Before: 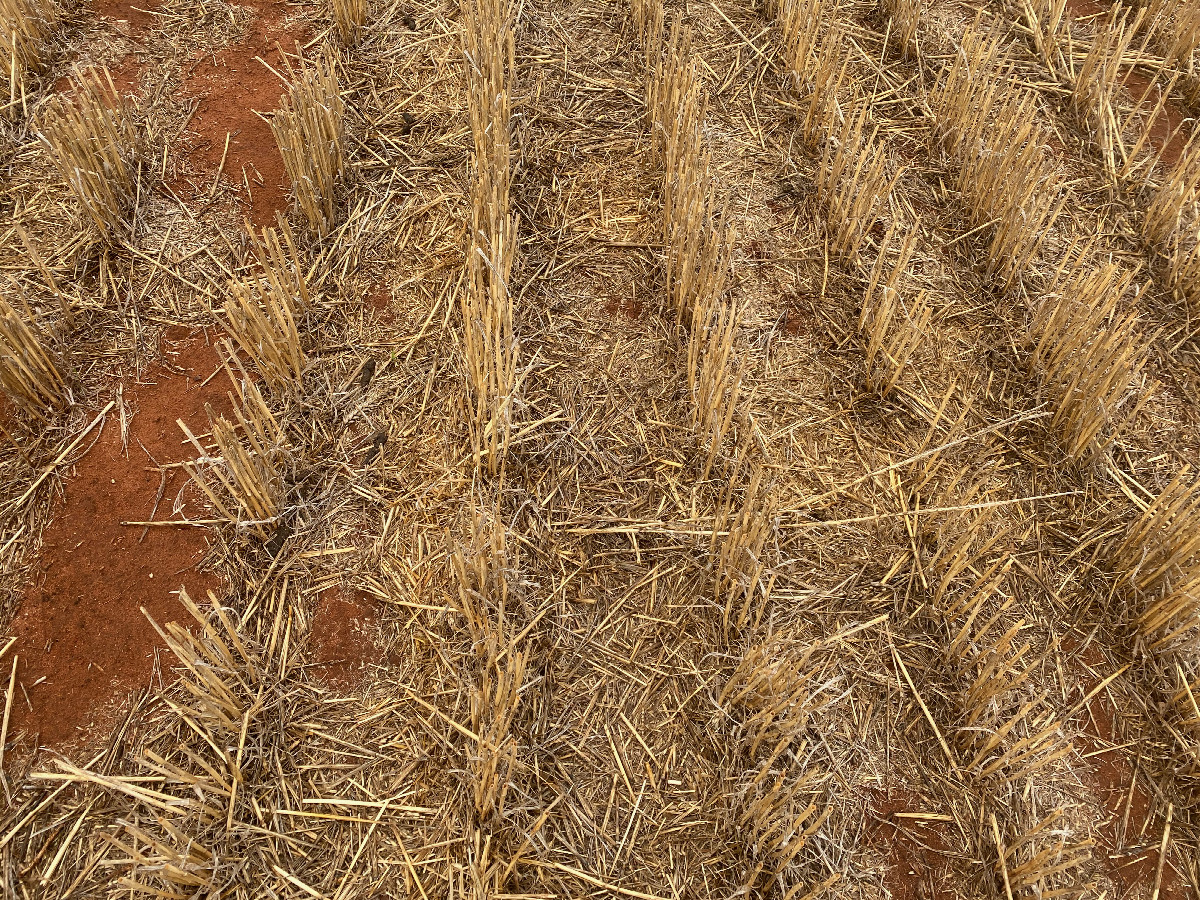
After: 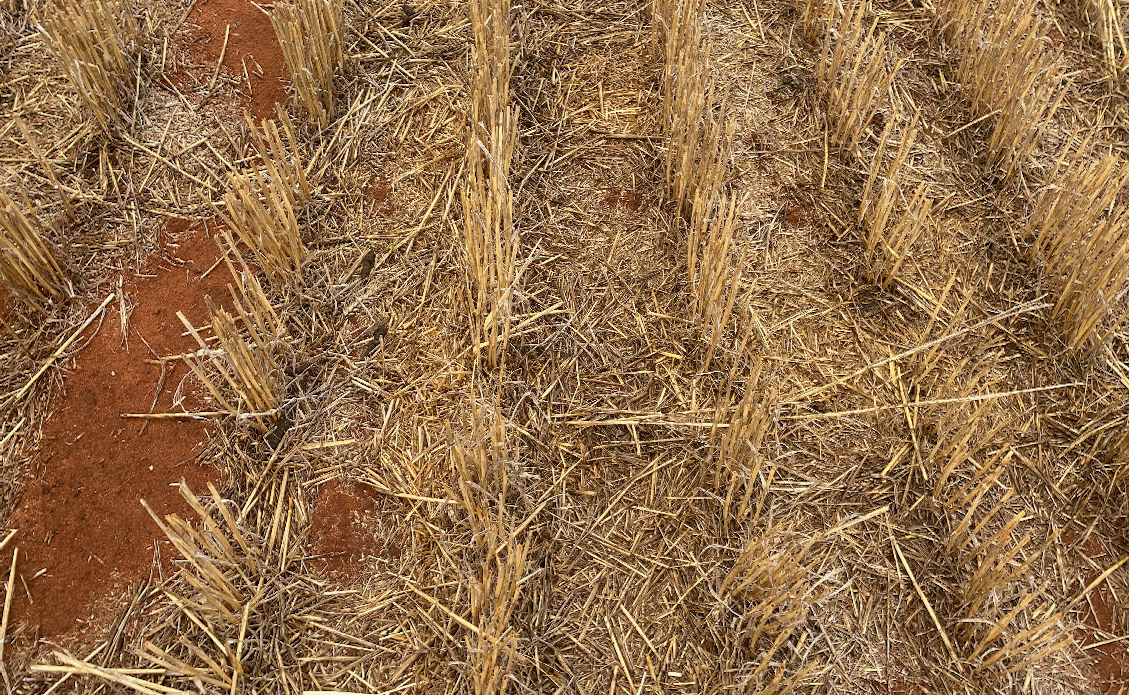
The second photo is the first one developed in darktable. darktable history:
crop and rotate: angle 0.041°, top 12.003%, right 5.768%, bottom 10.693%
